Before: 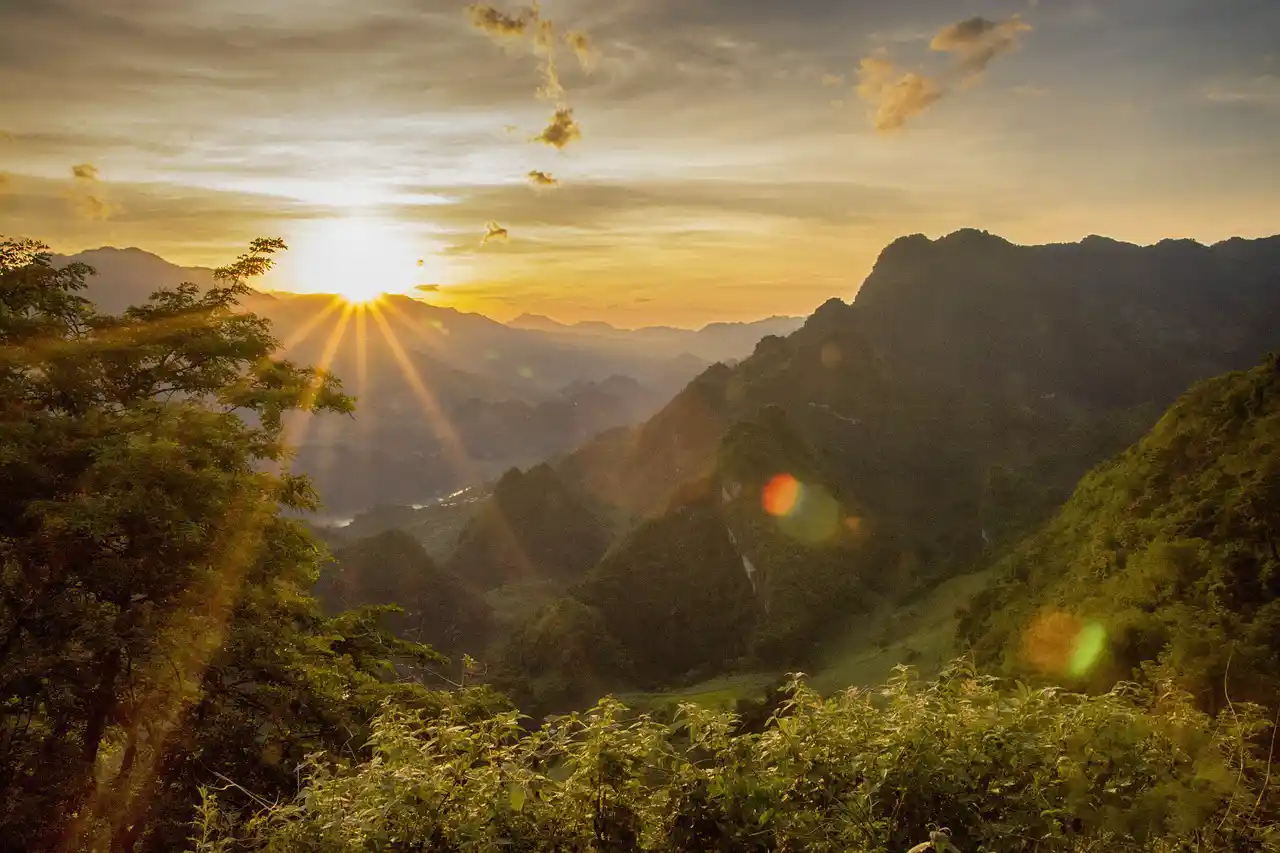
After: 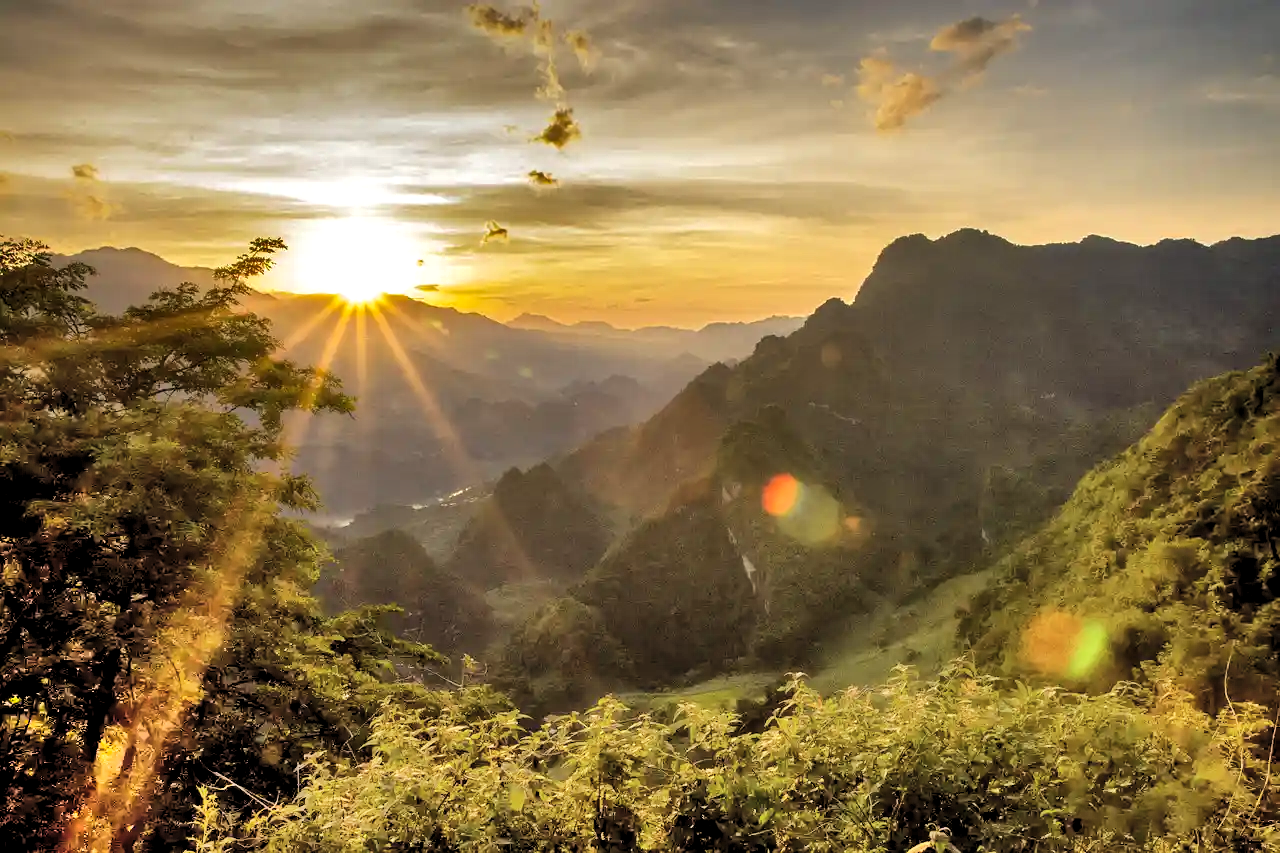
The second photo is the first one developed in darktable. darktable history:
shadows and highlights: shadows 75, highlights -60.85, soften with gaussian
white balance: red 1, blue 1
levels: levels [0.055, 0.477, 0.9]
